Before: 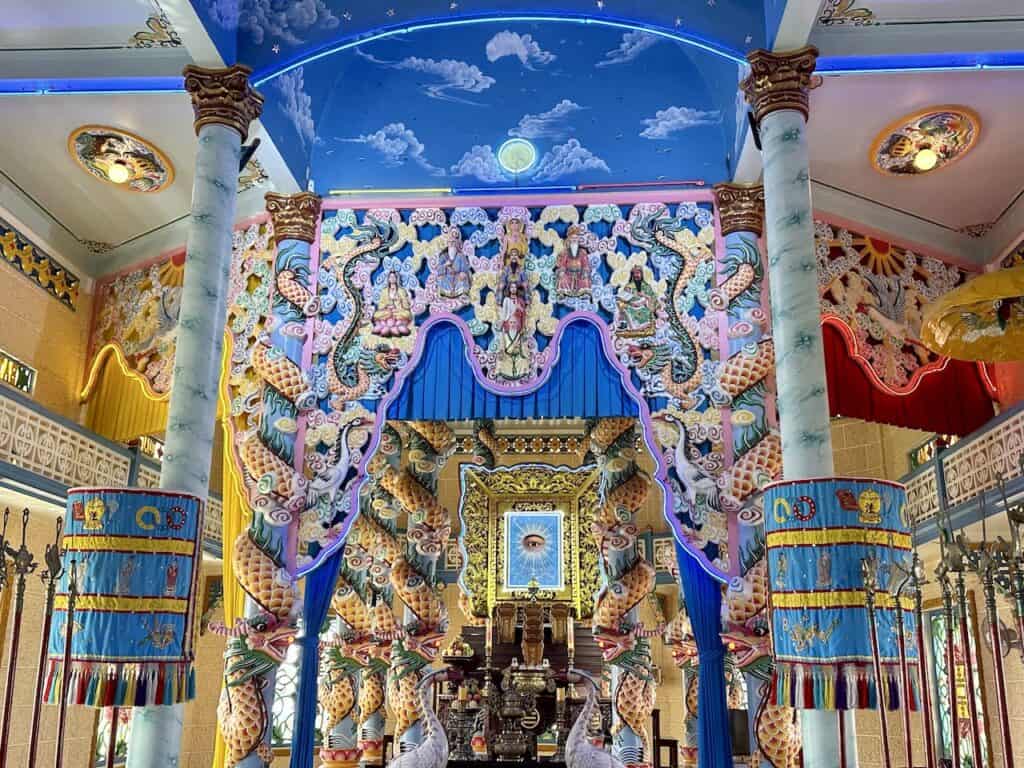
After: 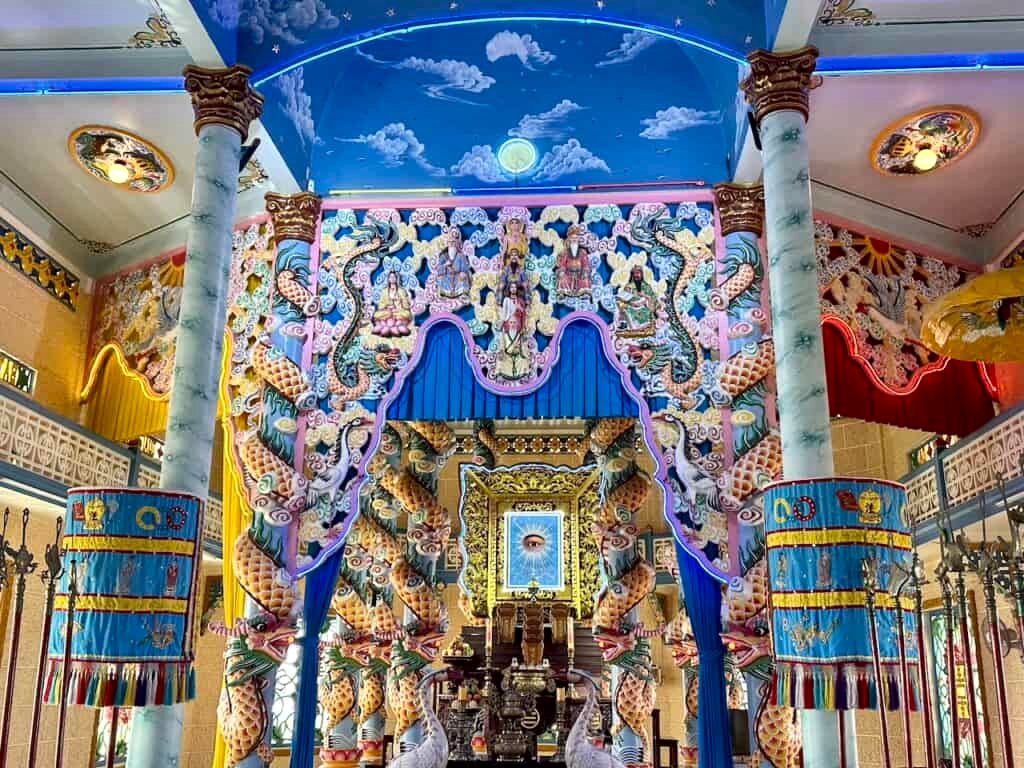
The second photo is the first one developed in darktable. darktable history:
local contrast: mode bilateral grid, contrast 20, coarseness 50, detail 148%, midtone range 0.2
